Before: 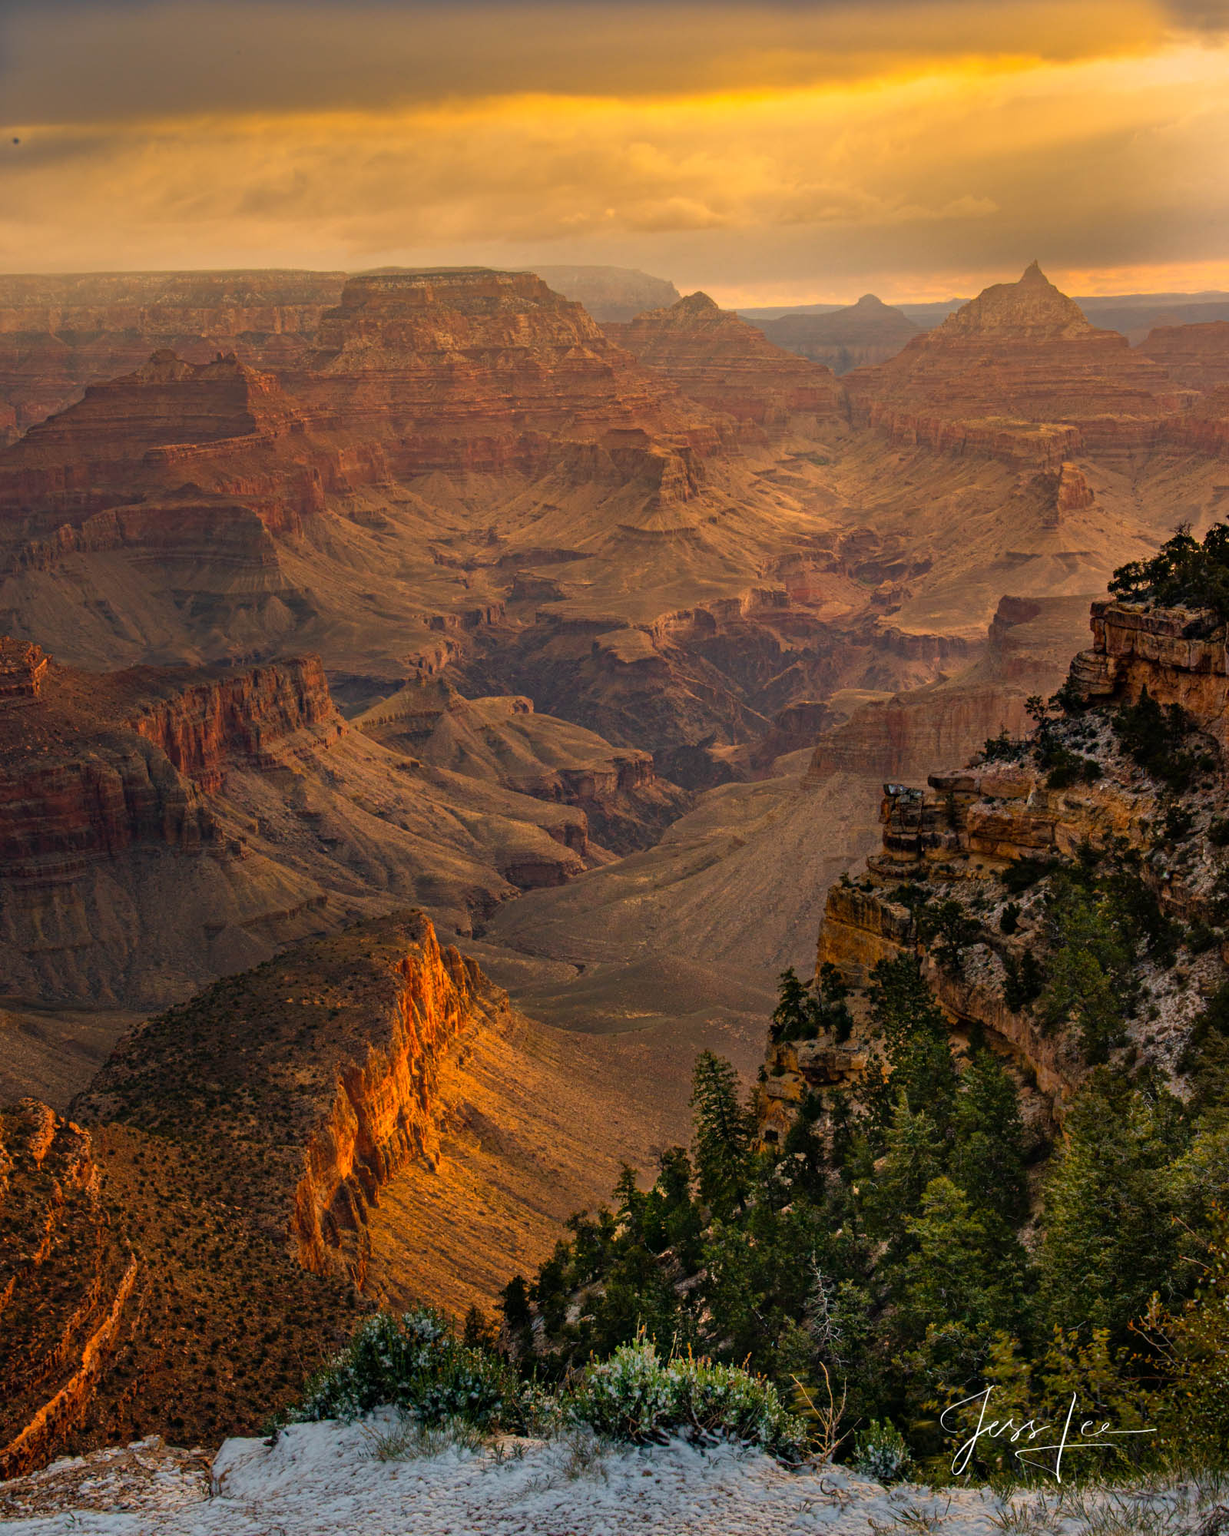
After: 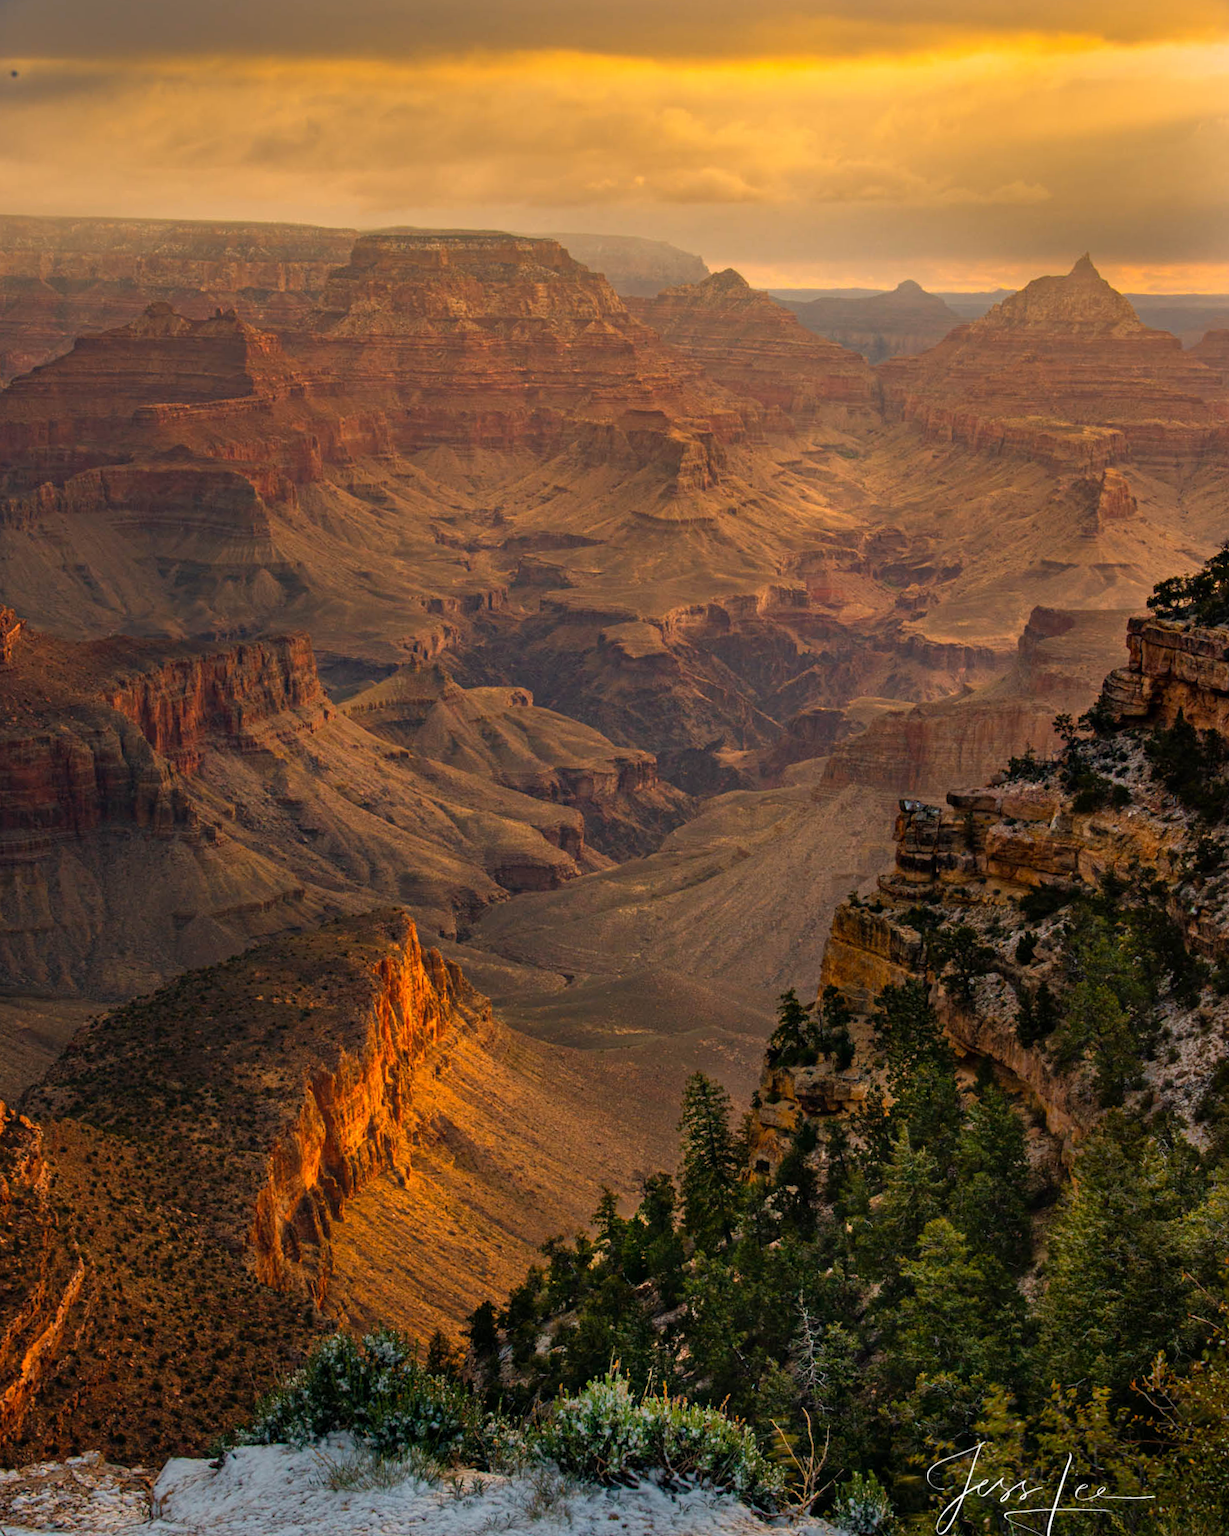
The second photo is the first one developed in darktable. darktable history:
crop and rotate: angle -2.79°
